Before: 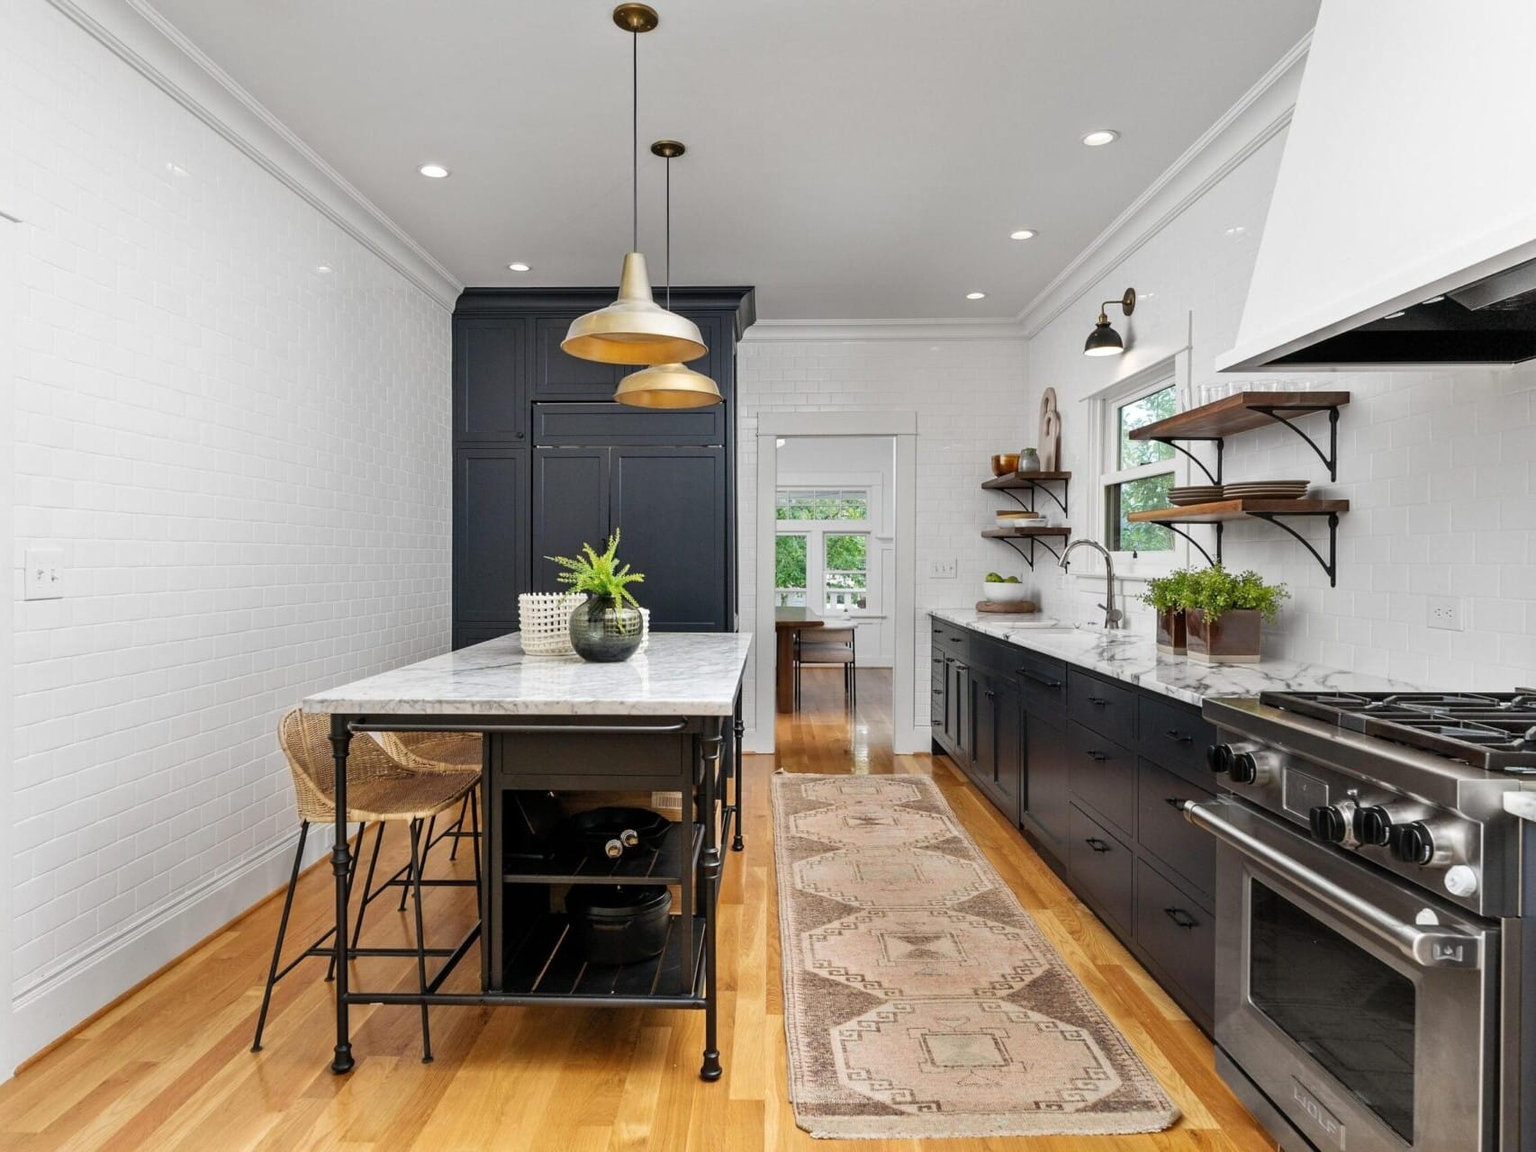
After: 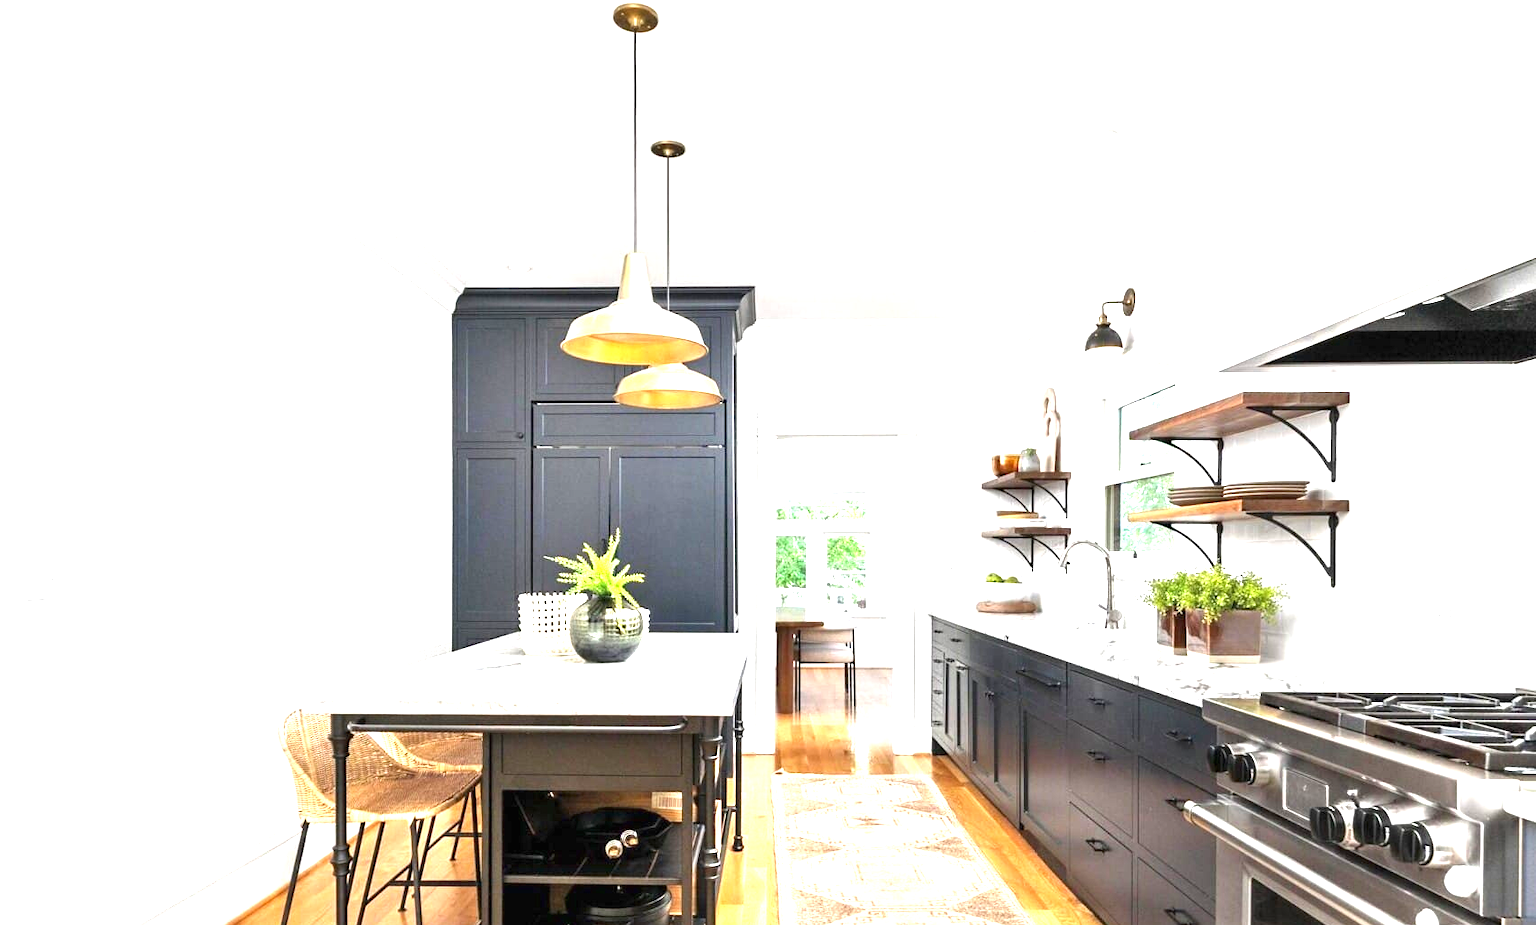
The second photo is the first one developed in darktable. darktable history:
exposure: black level correction 0, exposure 1.9 EV, compensate highlight preservation false
crop: bottom 19.644%
